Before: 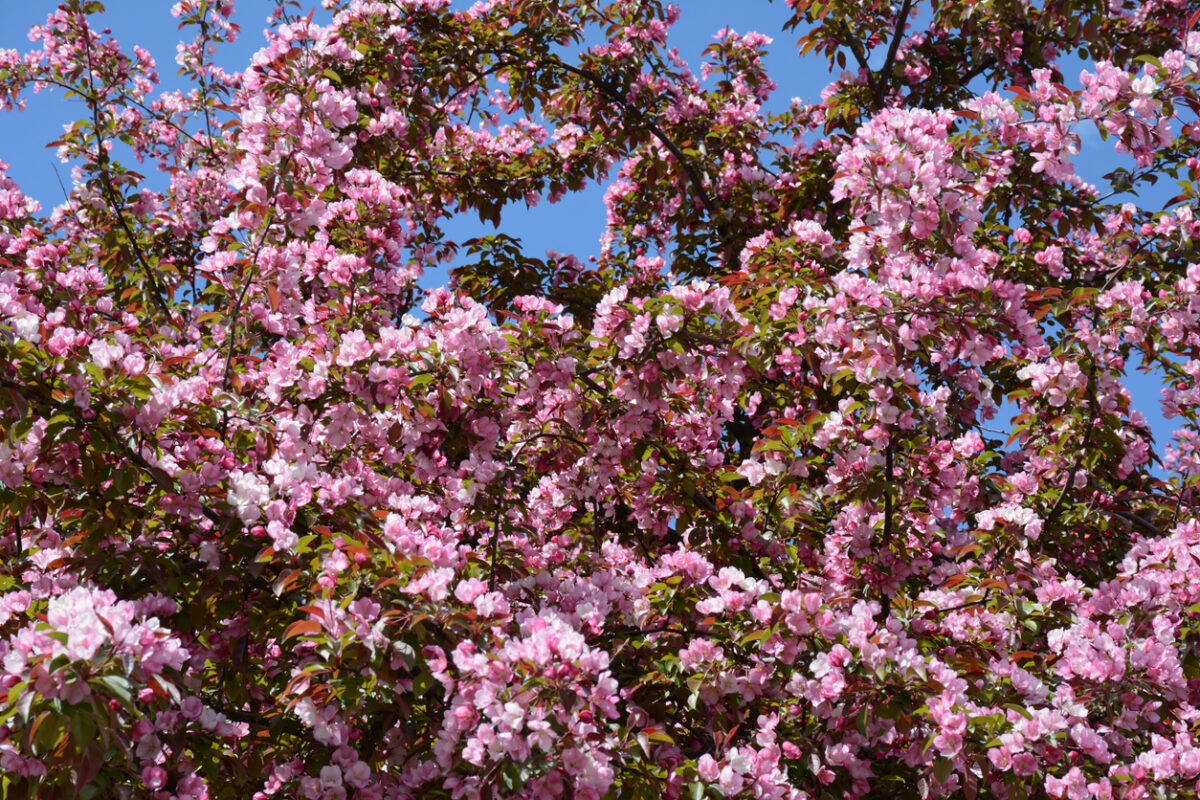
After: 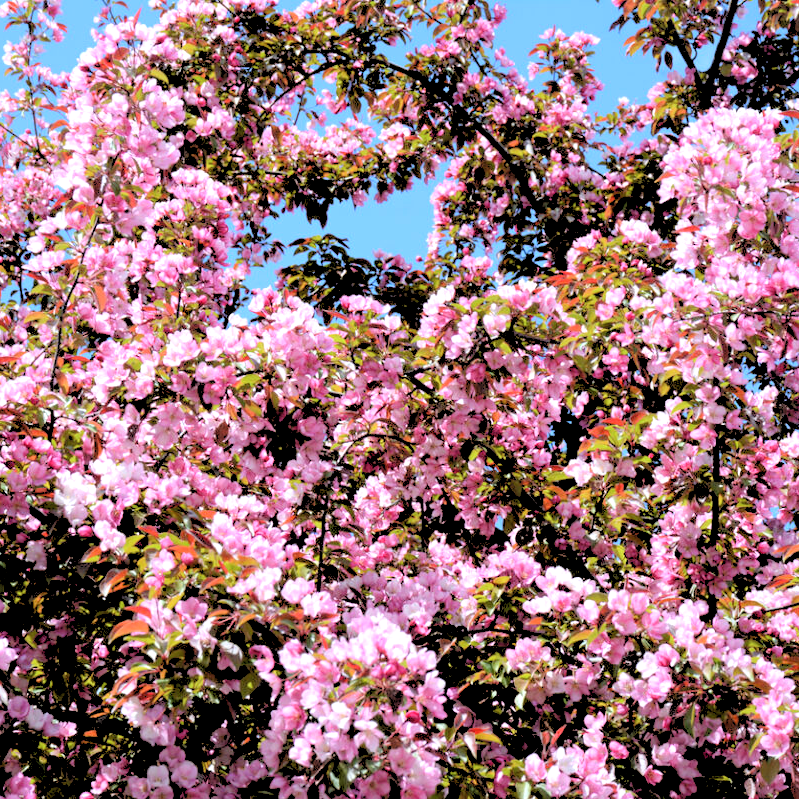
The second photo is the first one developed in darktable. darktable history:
rgb levels: levels [[0.027, 0.429, 0.996], [0, 0.5, 1], [0, 0.5, 1]]
crop and rotate: left 14.436%, right 18.898%
exposure: exposure 0.6 EV, compensate highlight preservation false
color correction: highlights a* -0.137, highlights b* -5.91, shadows a* -0.137, shadows b* -0.137
